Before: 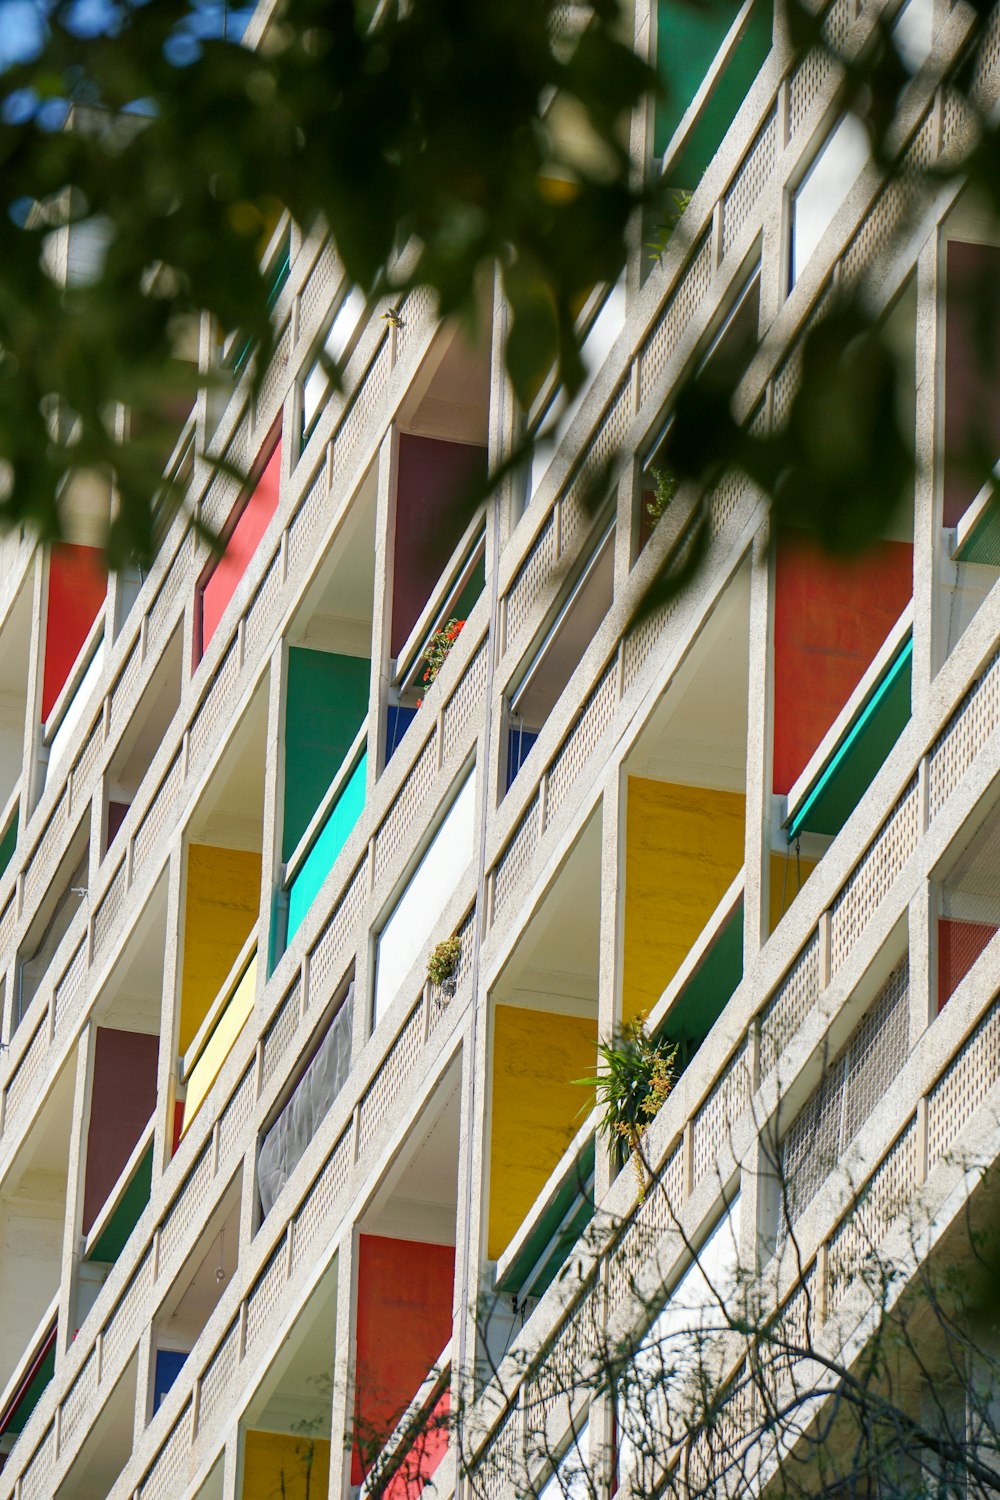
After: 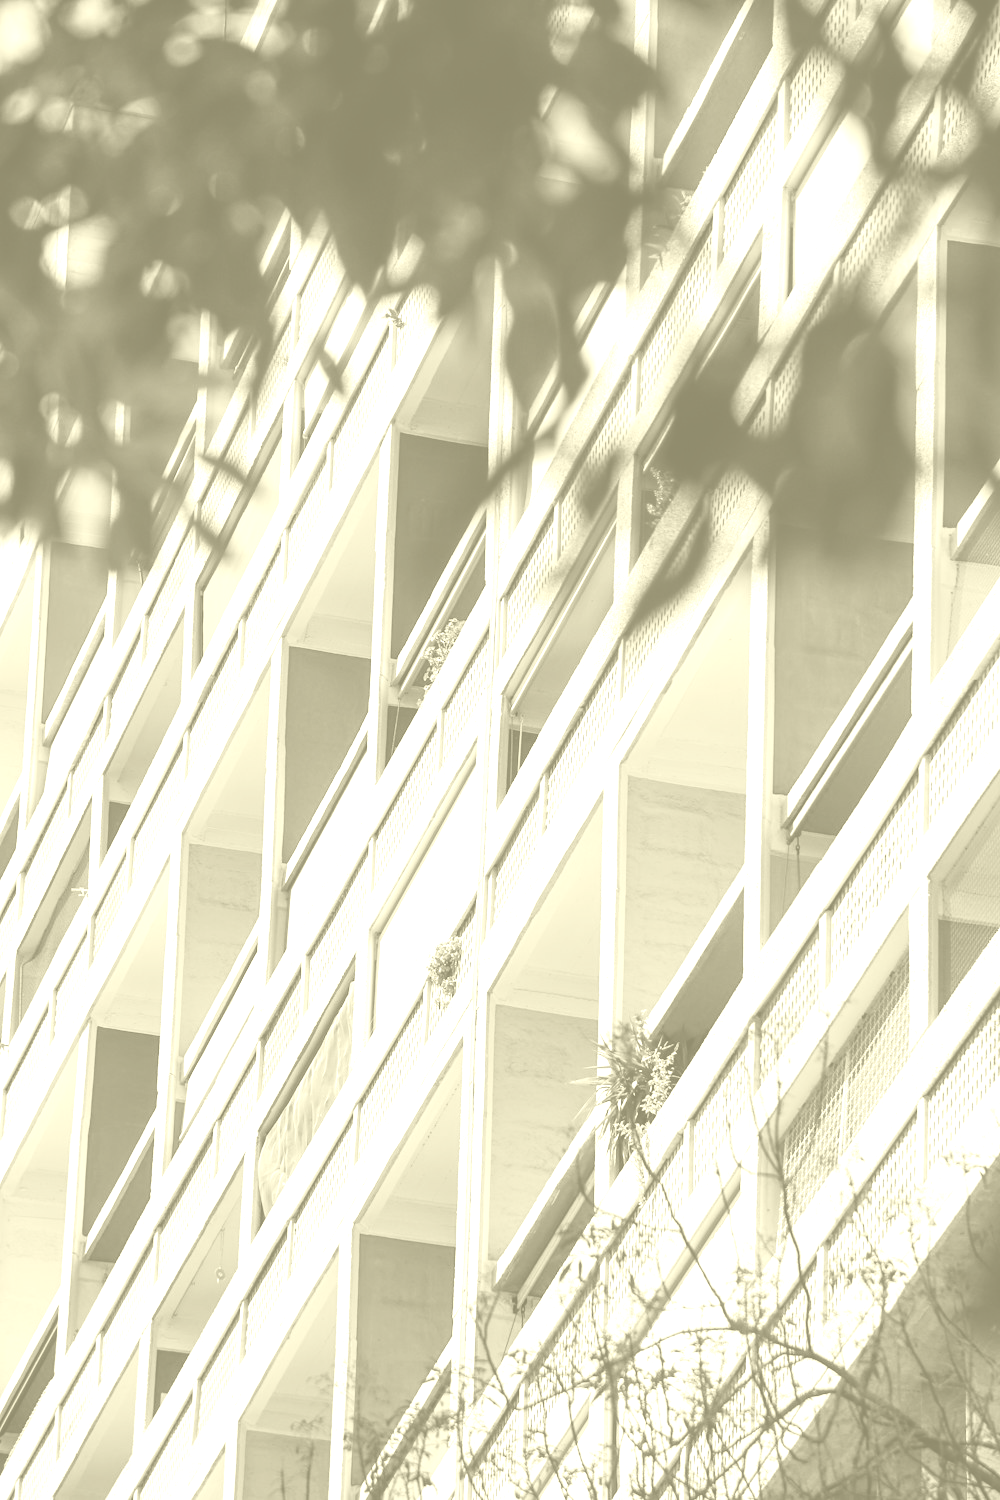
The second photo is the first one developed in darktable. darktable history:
exposure: black level correction 0, exposure 1.1 EV, compensate exposure bias true, compensate highlight preservation false
tone curve: curves: ch0 [(0, 0) (0.003, 0.008) (0.011, 0.011) (0.025, 0.014) (0.044, 0.021) (0.069, 0.029) (0.1, 0.042) (0.136, 0.06) (0.177, 0.09) (0.224, 0.126) (0.277, 0.177) (0.335, 0.243) (0.399, 0.31) (0.468, 0.388) (0.543, 0.484) (0.623, 0.585) (0.709, 0.683) (0.801, 0.775) (0.898, 0.873) (1, 1)], preserve colors none
colorize: hue 43.2°, saturation 40%, version 1
